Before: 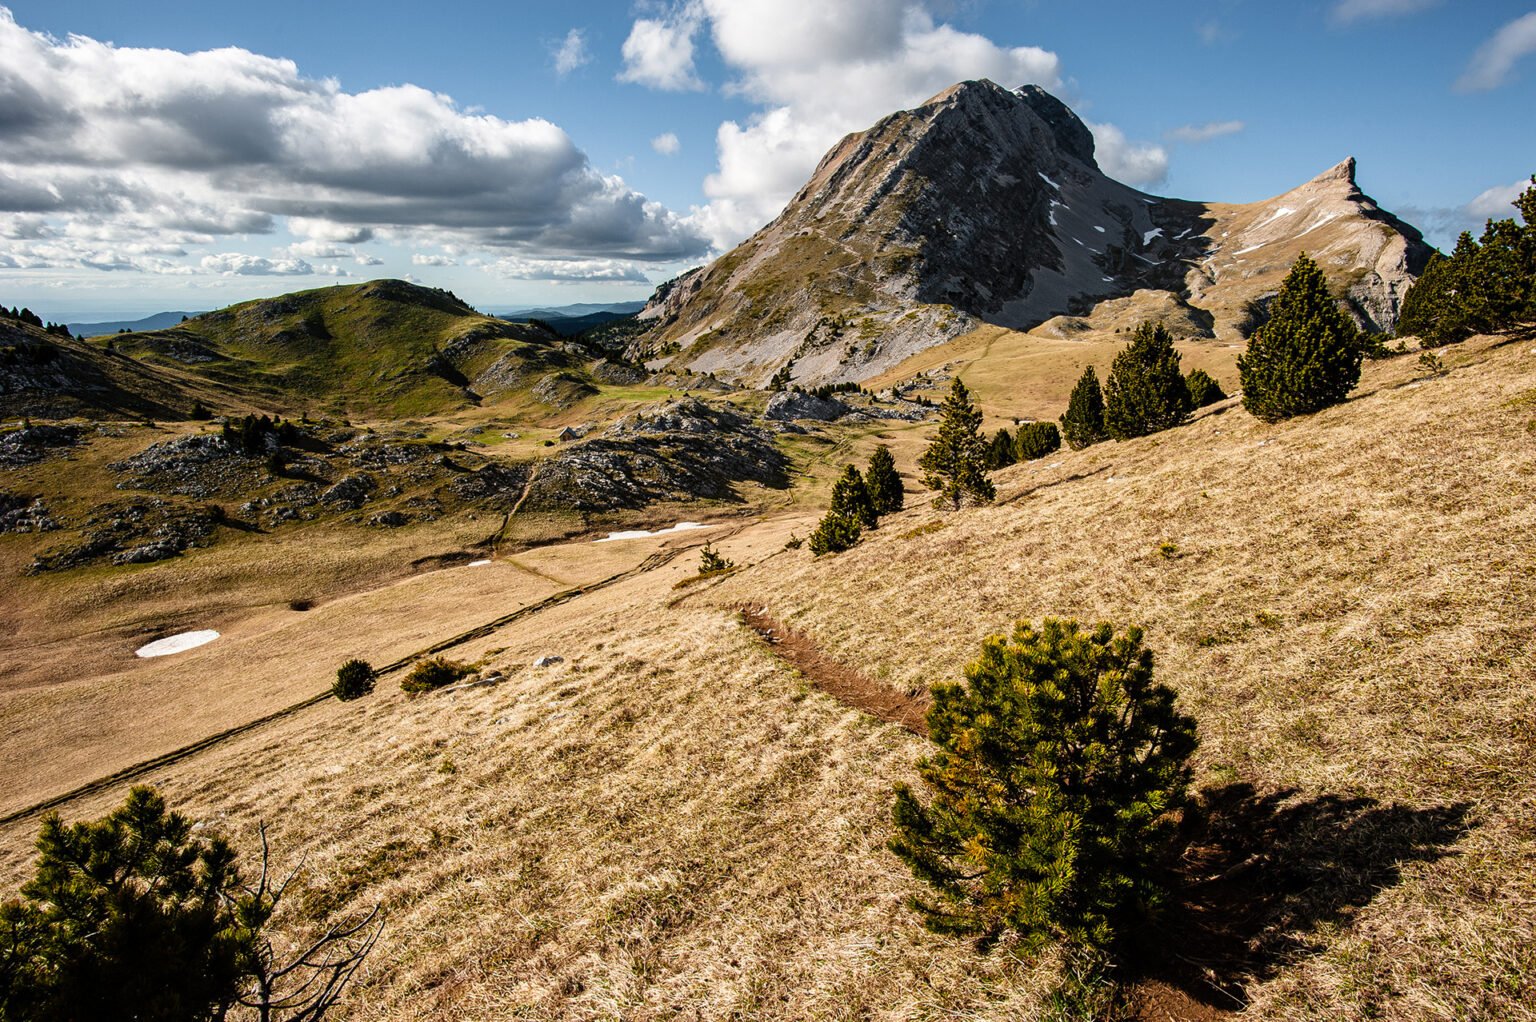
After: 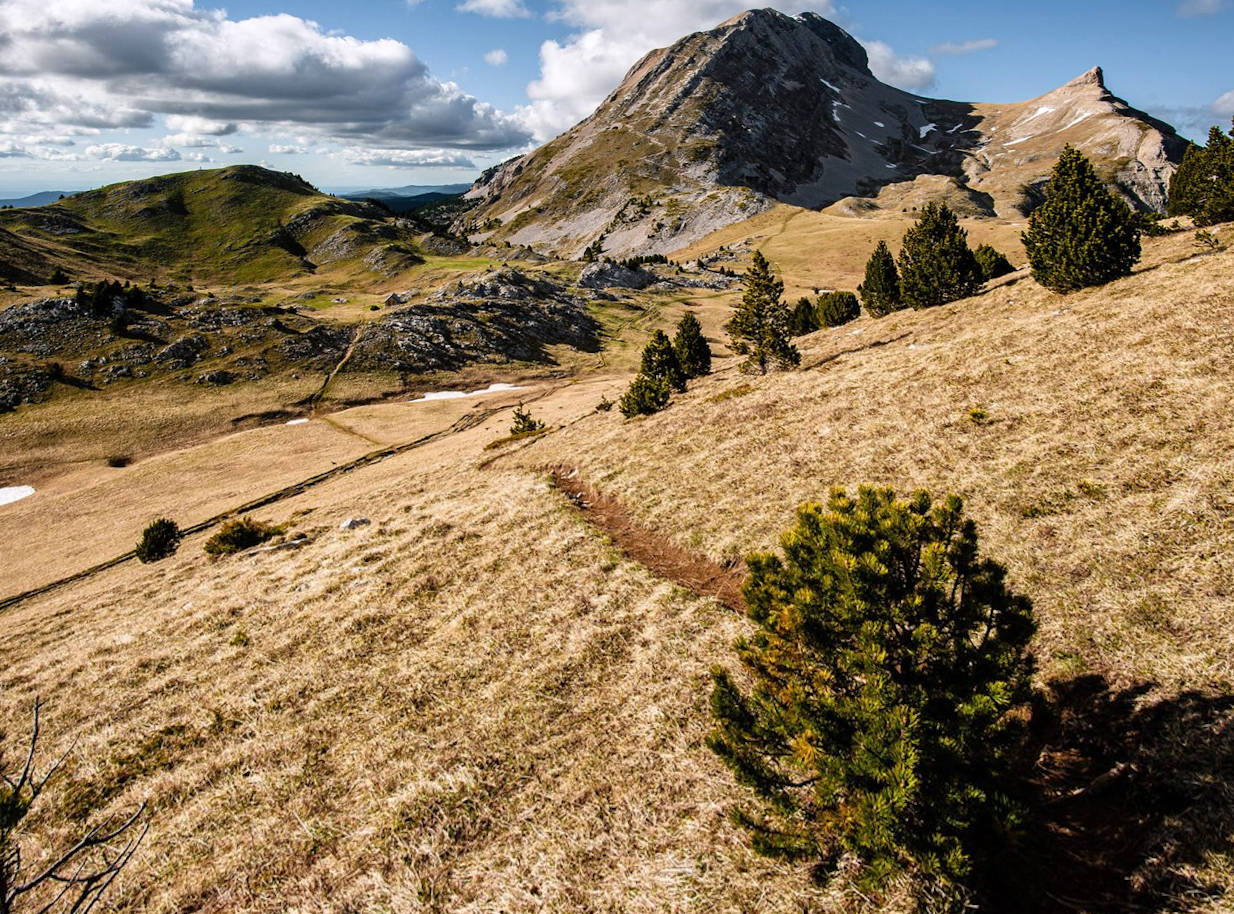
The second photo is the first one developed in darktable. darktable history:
white balance: red 1.004, blue 1.024
rotate and perspective: rotation 0.72°, lens shift (vertical) -0.352, lens shift (horizontal) -0.051, crop left 0.152, crop right 0.859, crop top 0.019, crop bottom 0.964
crop: left 1.964%, top 3.251%, right 1.122%, bottom 4.933%
